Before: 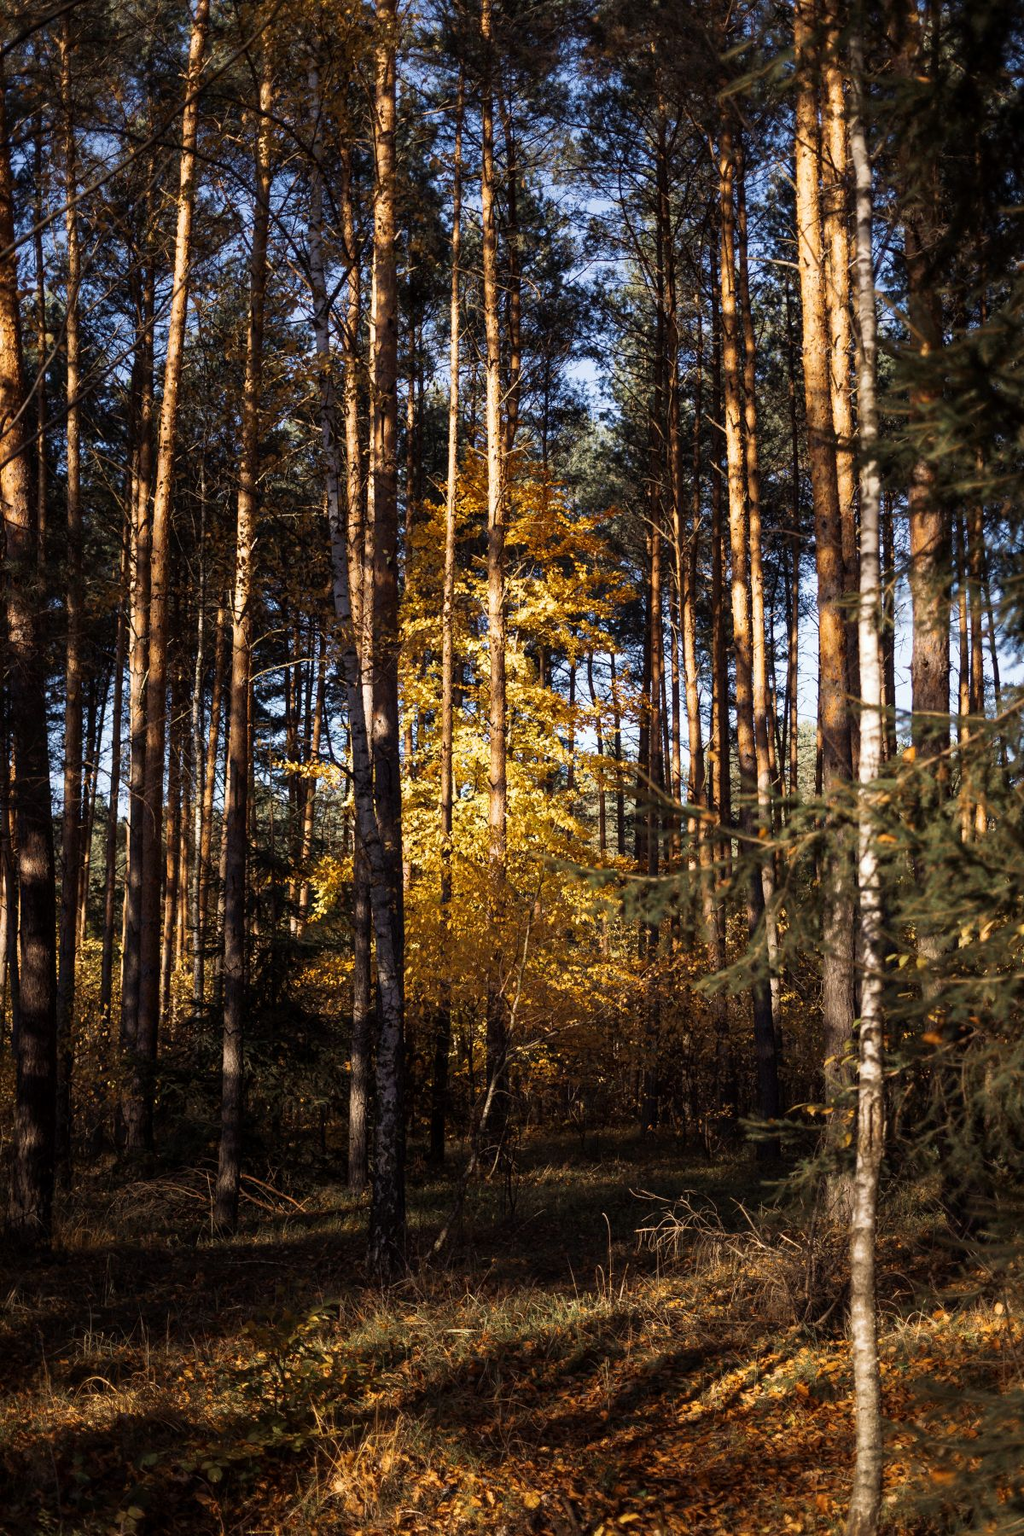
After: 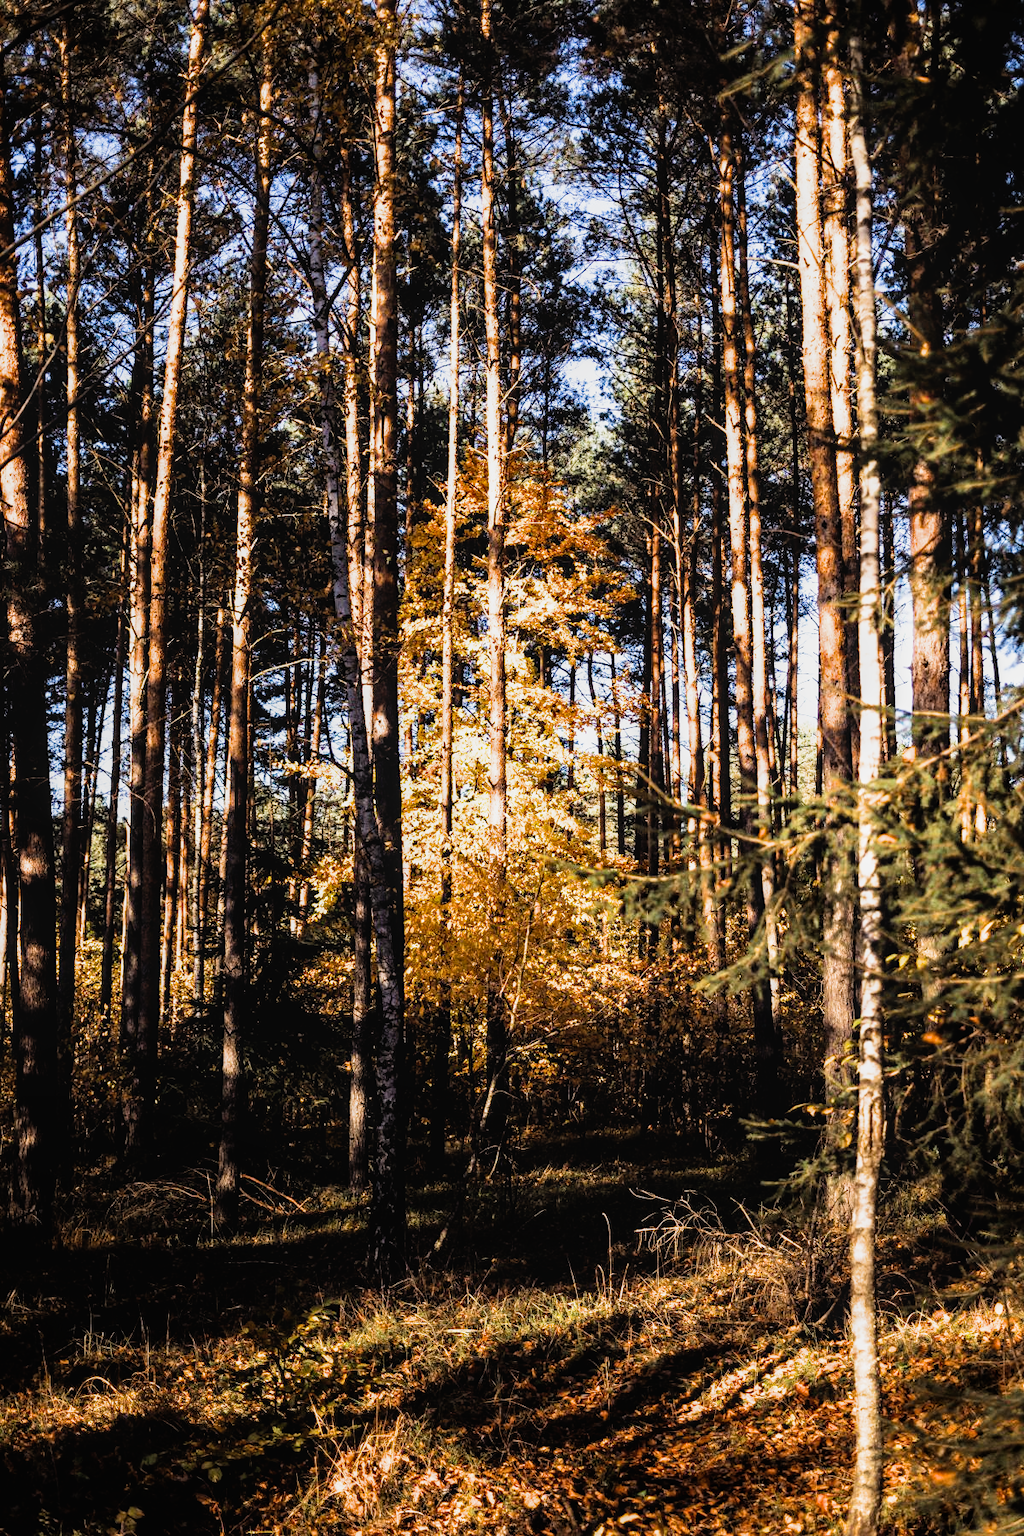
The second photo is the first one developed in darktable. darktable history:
local contrast: detail 110%
exposure: black level correction 0, exposure 1.2 EV, compensate highlight preservation false
filmic rgb: black relative exposure -5 EV, white relative exposure 3.5 EV, hardness 3.19, contrast 1.5, highlights saturation mix -50%
color balance rgb: perceptual saturation grading › global saturation 10%, global vibrance 20%
